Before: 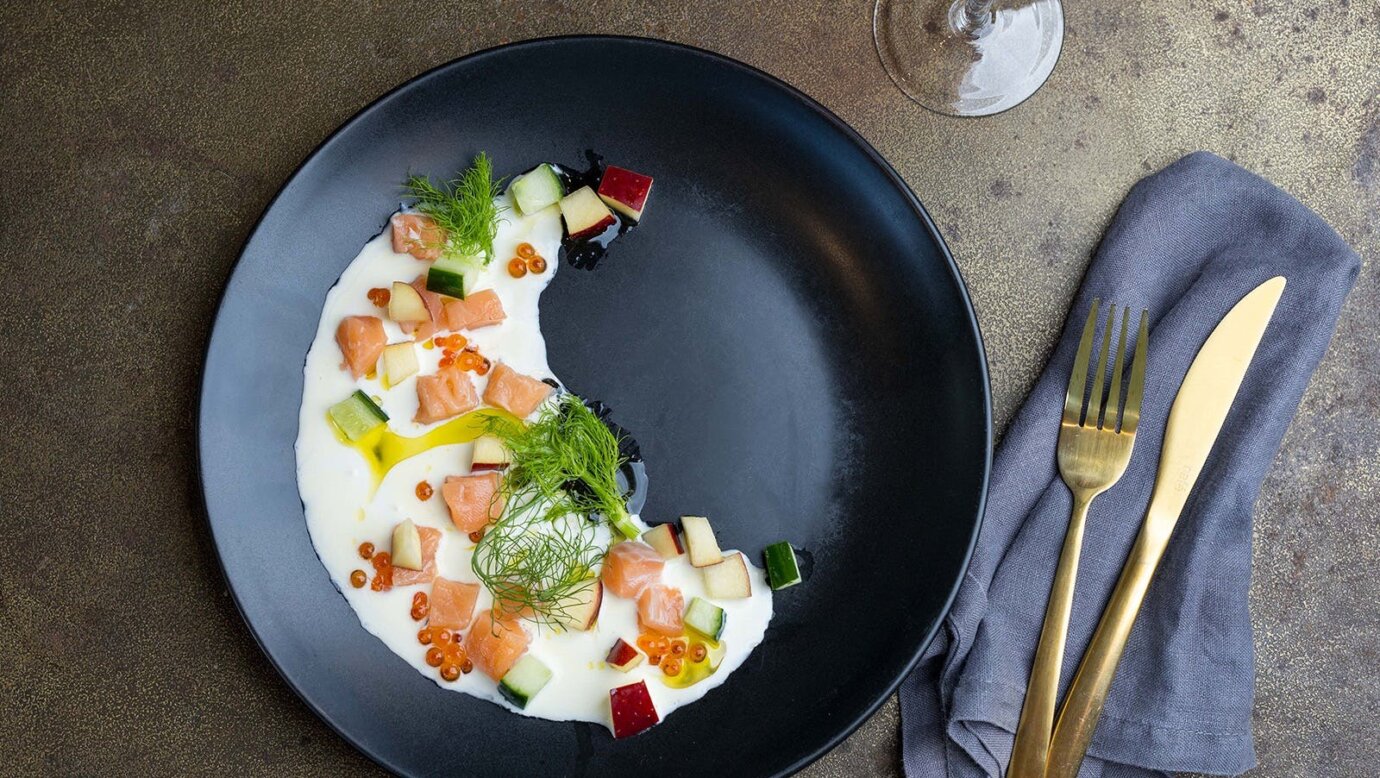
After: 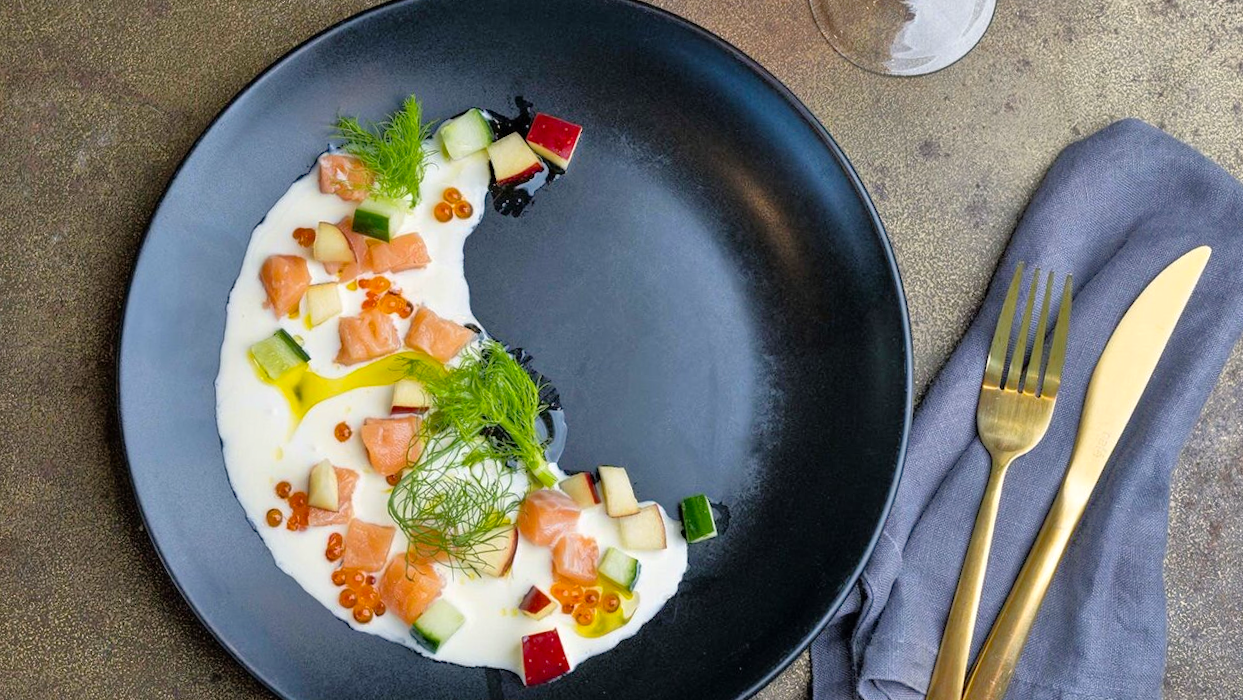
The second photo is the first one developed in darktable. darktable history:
crop and rotate: angle -1.9°, left 3.133%, top 3.981%, right 1.516%, bottom 0.756%
tone equalizer: -7 EV 0.153 EV, -6 EV 0.608 EV, -5 EV 1.17 EV, -4 EV 1.3 EV, -3 EV 1.17 EV, -2 EV 0.6 EV, -1 EV 0.162 EV
color balance rgb: shadows lift › chroma 0.939%, shadows lift › hue 114.92°, highlights gain › chroma 0.611%, highlights gain › hue 55.23°, perceptual saturation grading › global saturation 11.335%, global vibrance 5.811%
